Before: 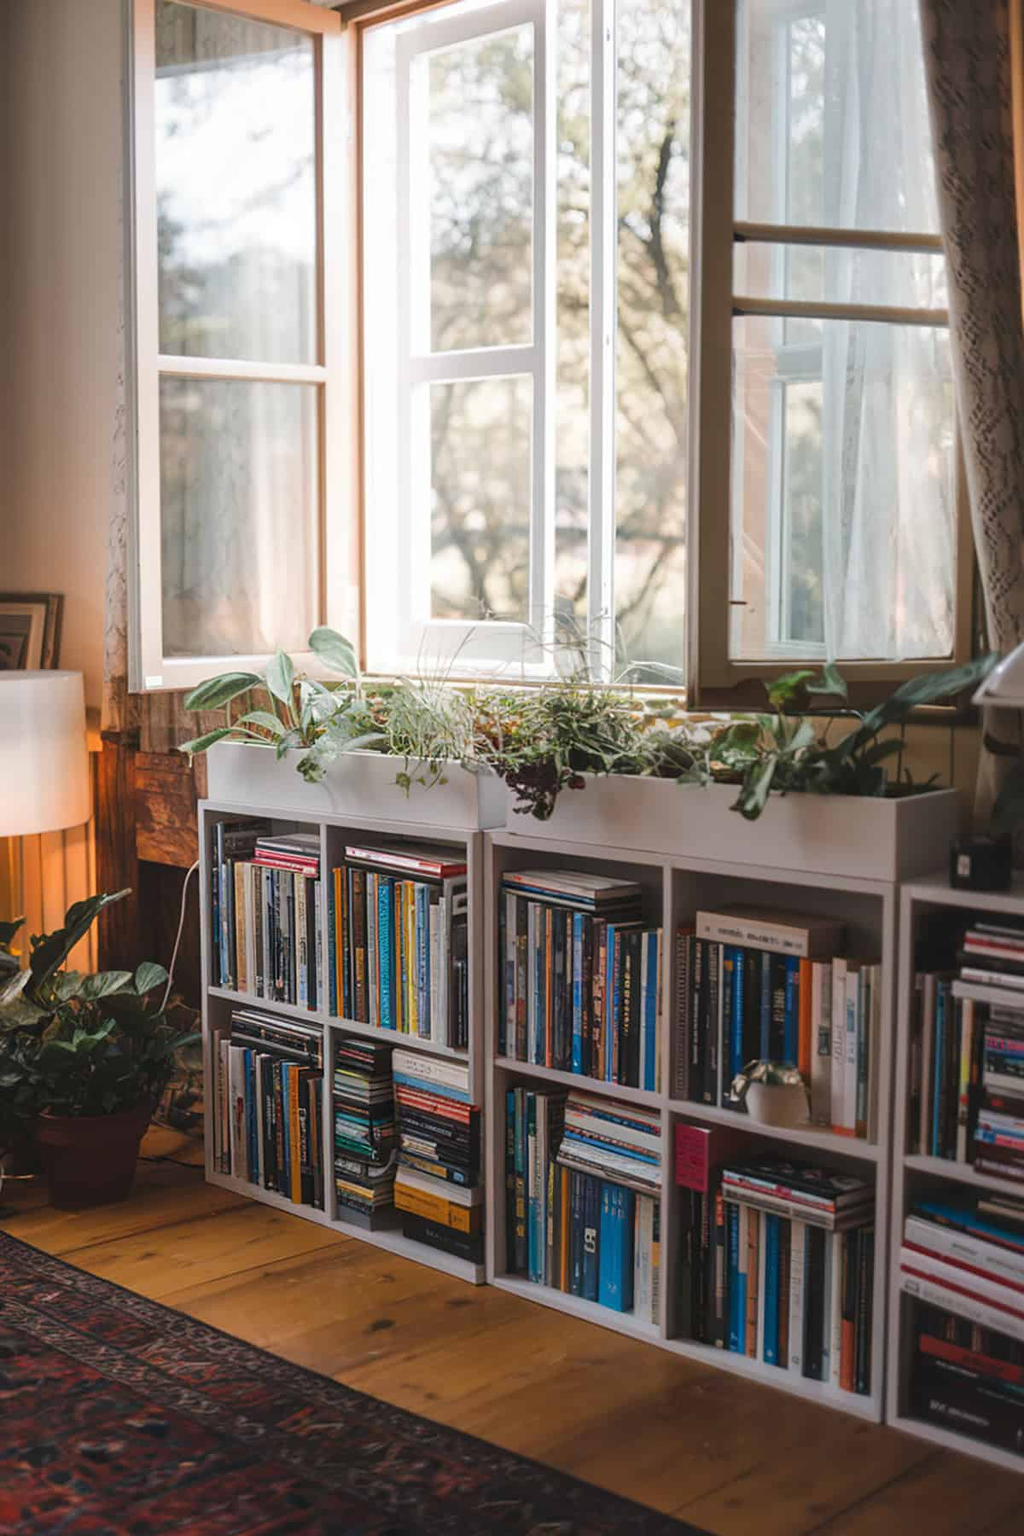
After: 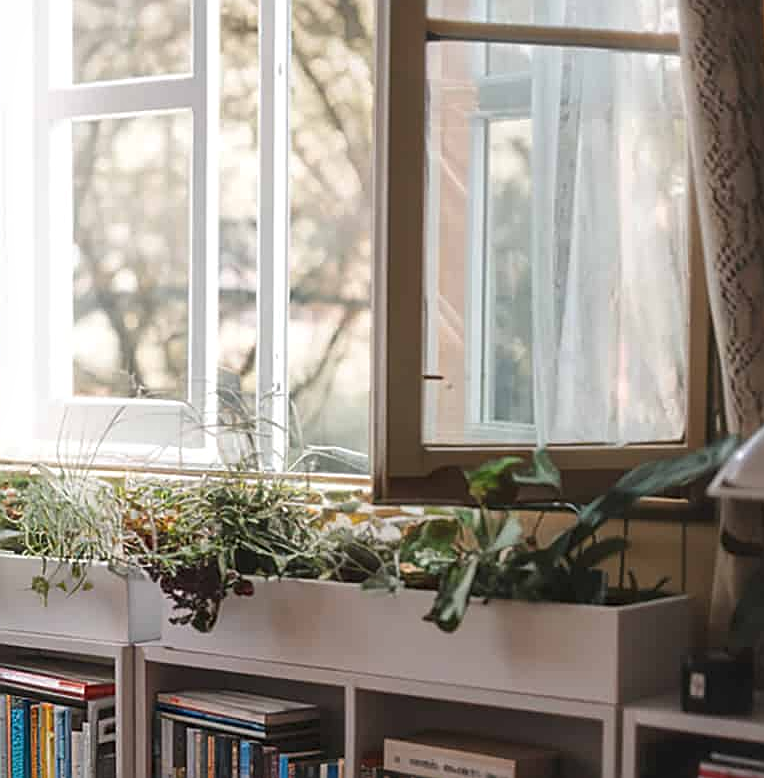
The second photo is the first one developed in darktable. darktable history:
crop: left 36.005%, top 18.293%, right 0.31%, bottom 38.444%
sharpen: on, module defaults
local contrast: mode bilateral grid, contrast 20, coarseness 50, detail 120%, midtone range 0.2
